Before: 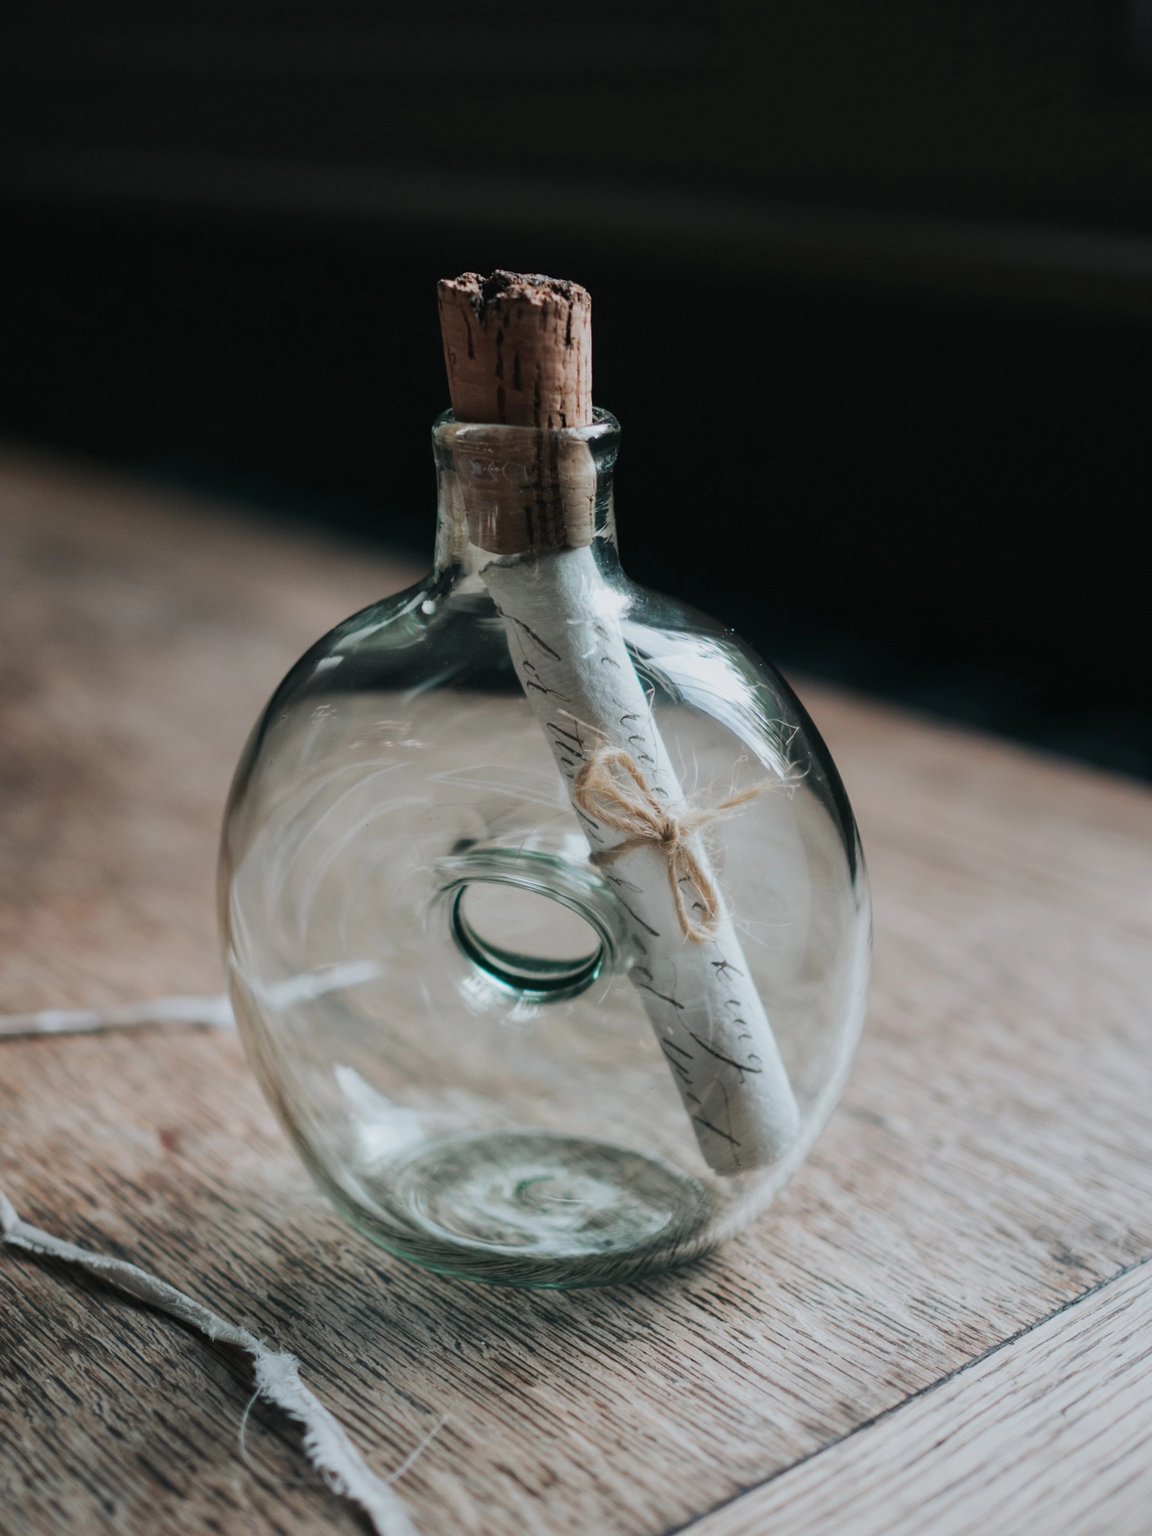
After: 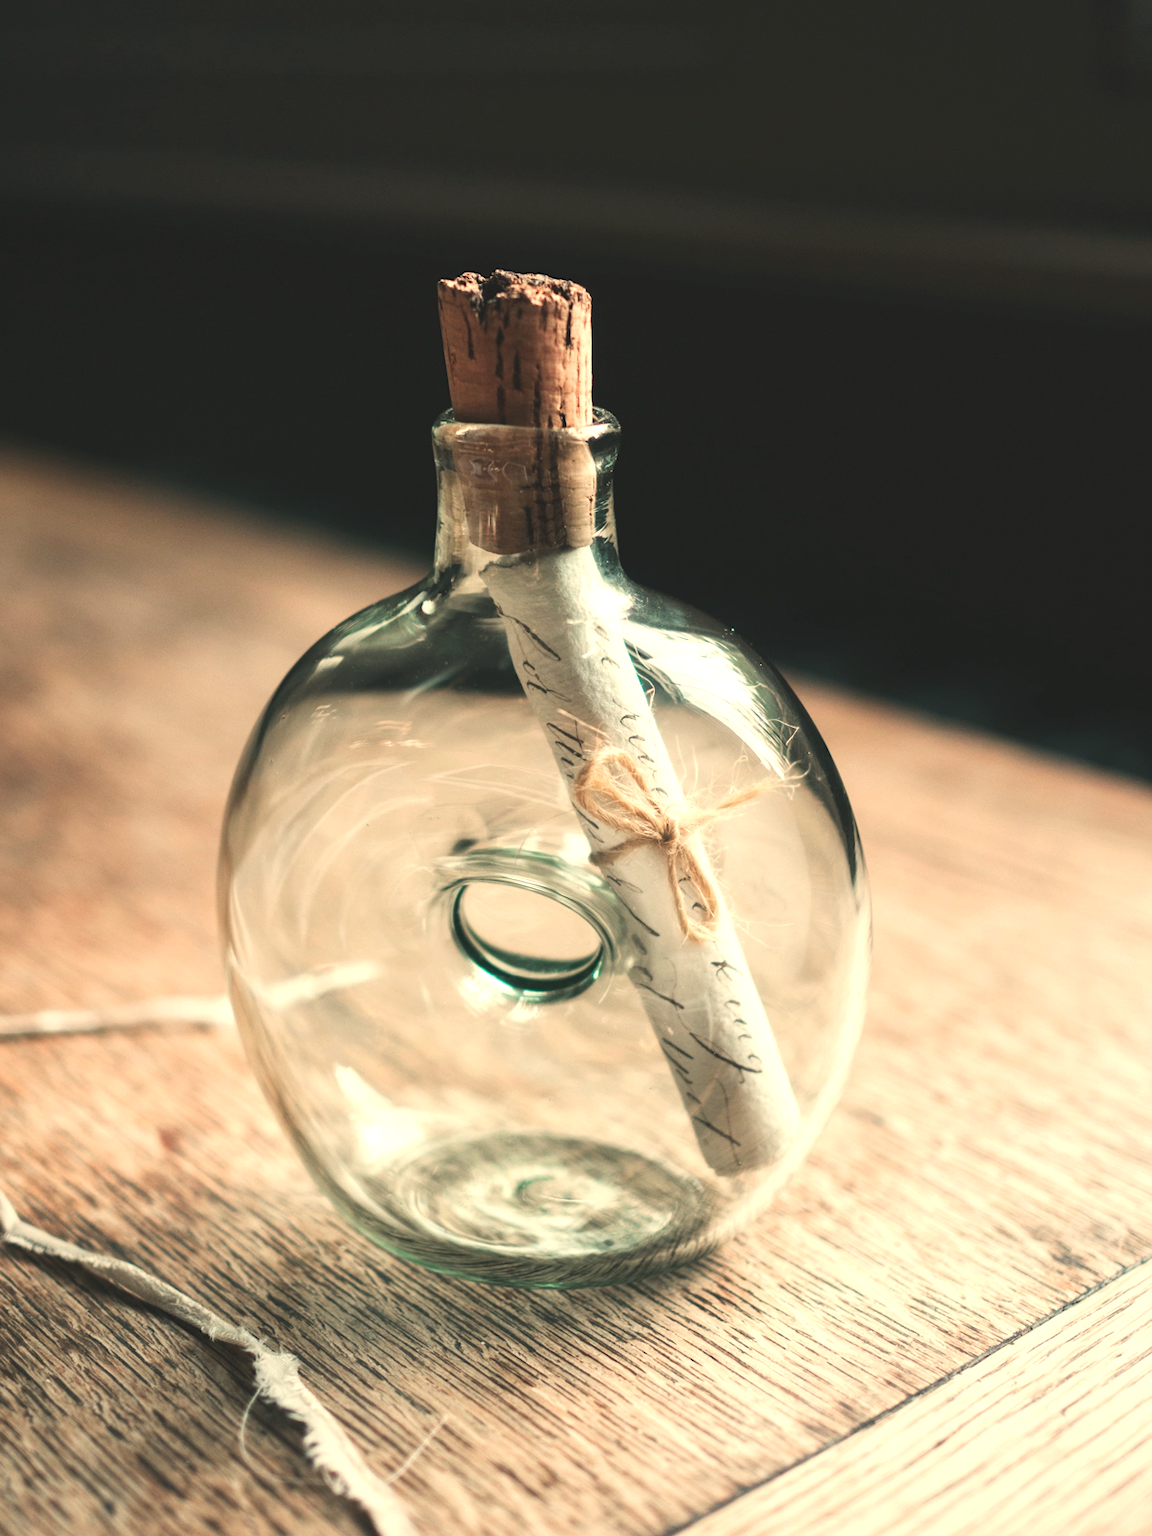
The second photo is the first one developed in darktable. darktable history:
white balance: red 1.138, green 0.996, blue 0.812
exposure: black level correction -0.005, exposure 1.002 EV, compensate highlight preservation false
